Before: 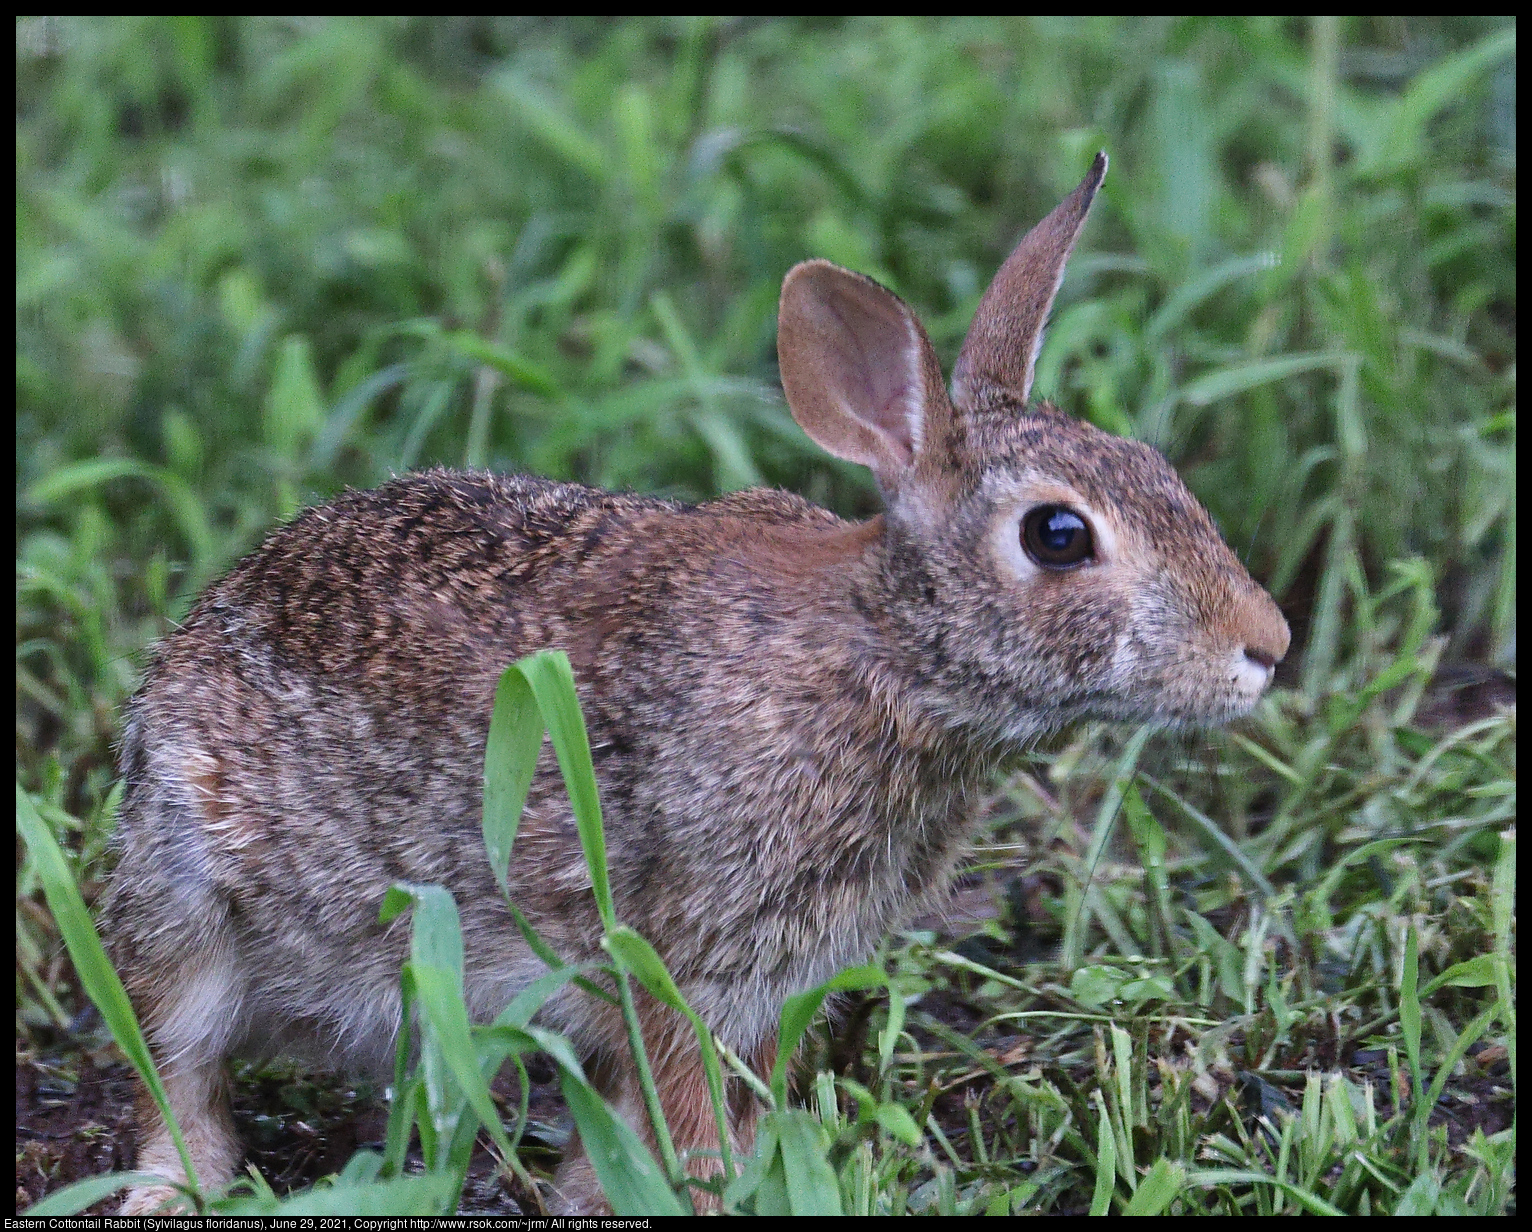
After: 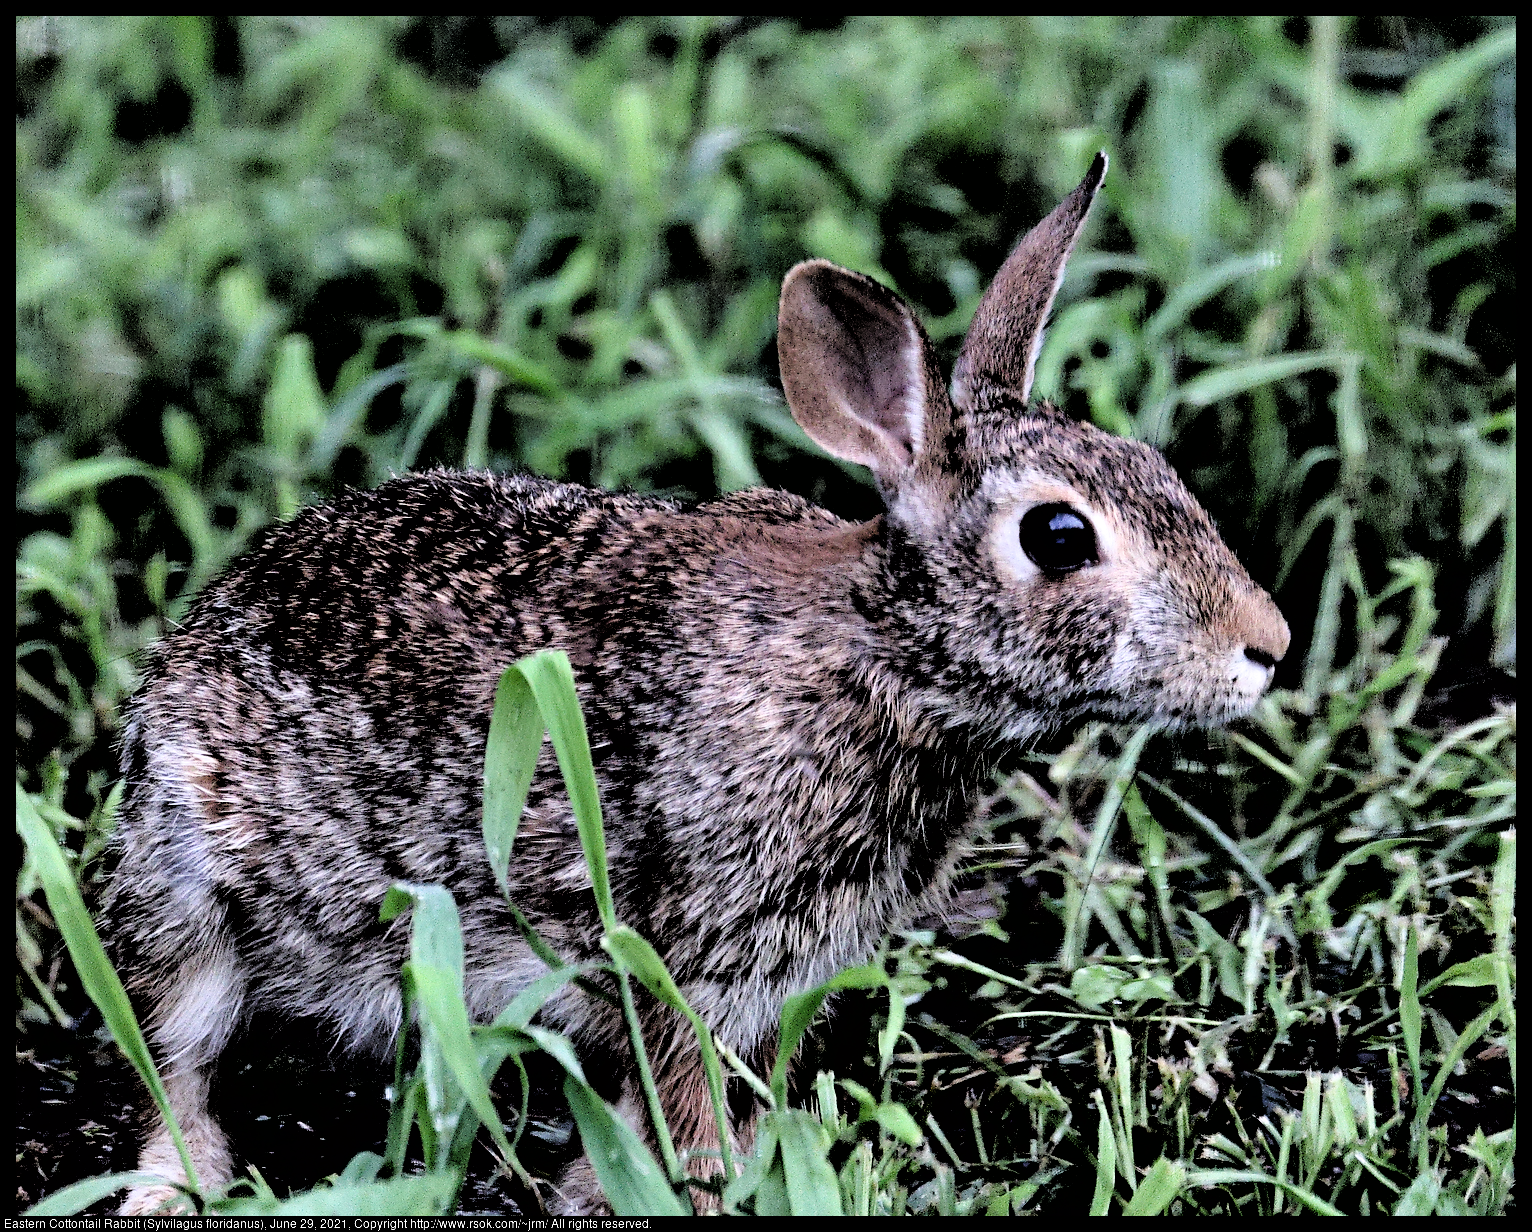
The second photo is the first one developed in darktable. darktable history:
filmic rgb: black relative exposure -1.07 EV, white relative exposure 2.06 EV, hardness 1.6, contrast 2.248, iterations of high-quality reconstruction 0
